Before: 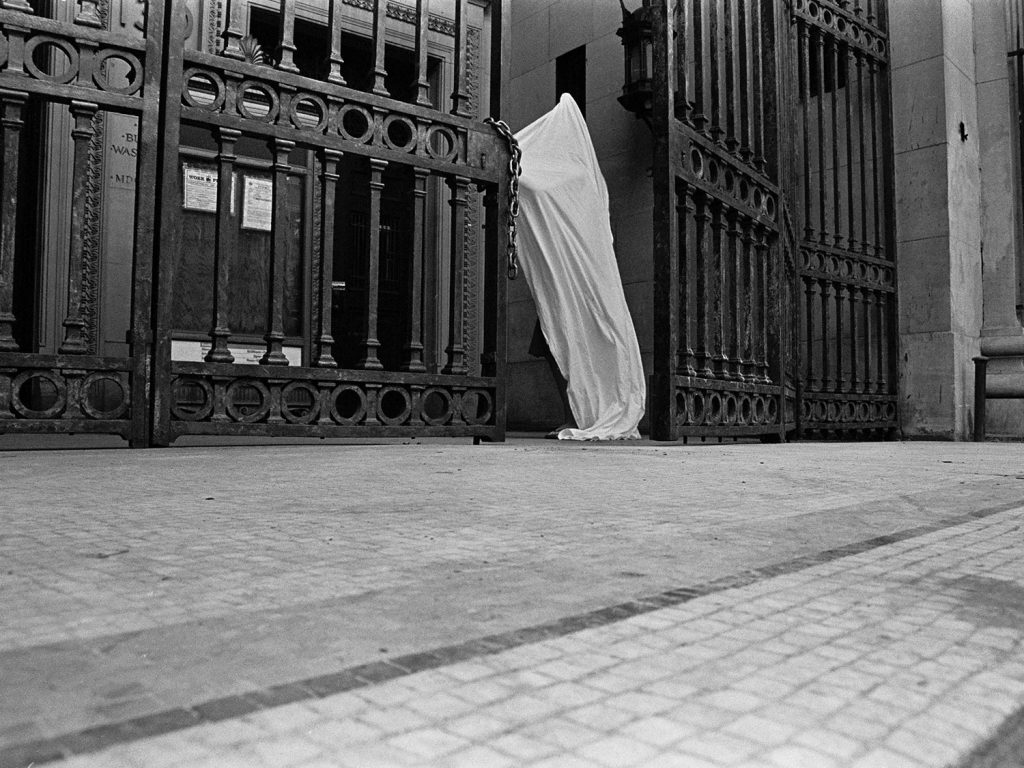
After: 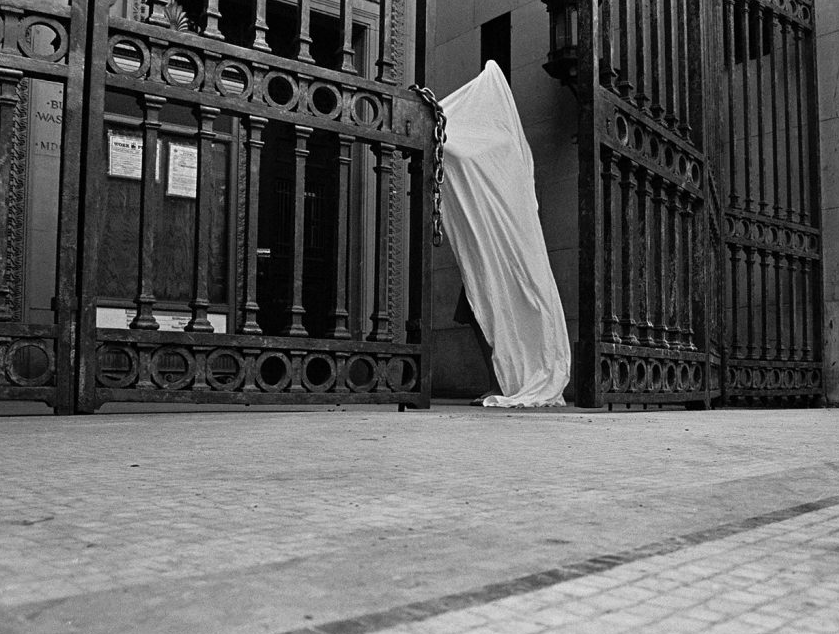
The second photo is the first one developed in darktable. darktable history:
crop and rotate: left 7.417%, top 4.414%, right 10.611%, bottom 12.953%
